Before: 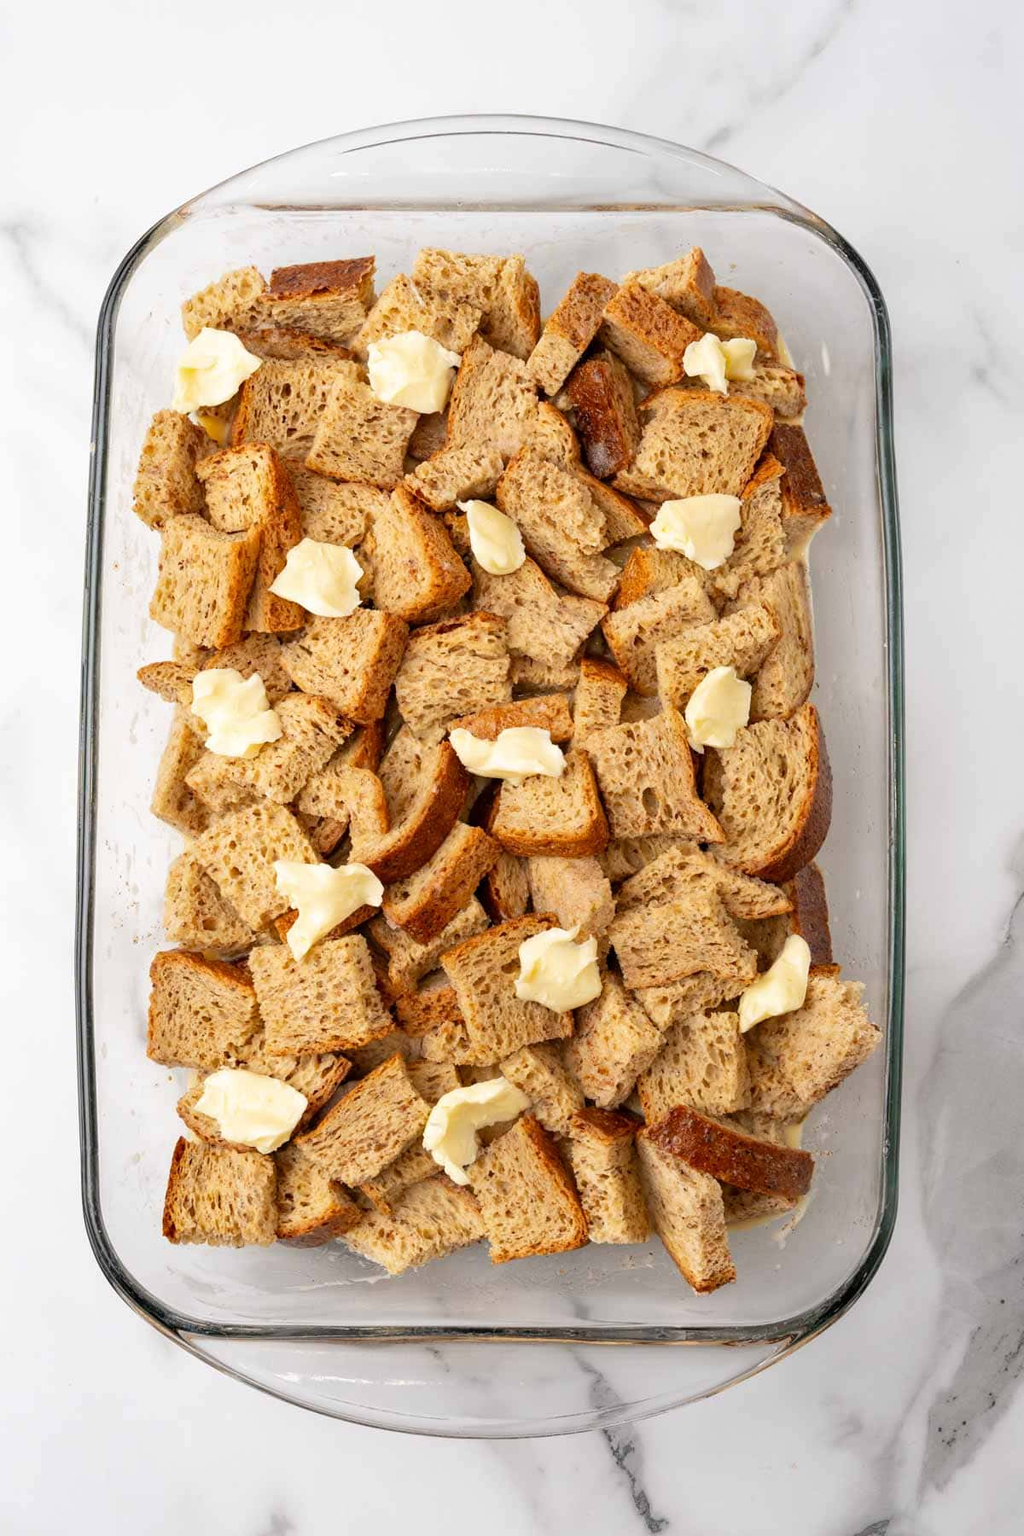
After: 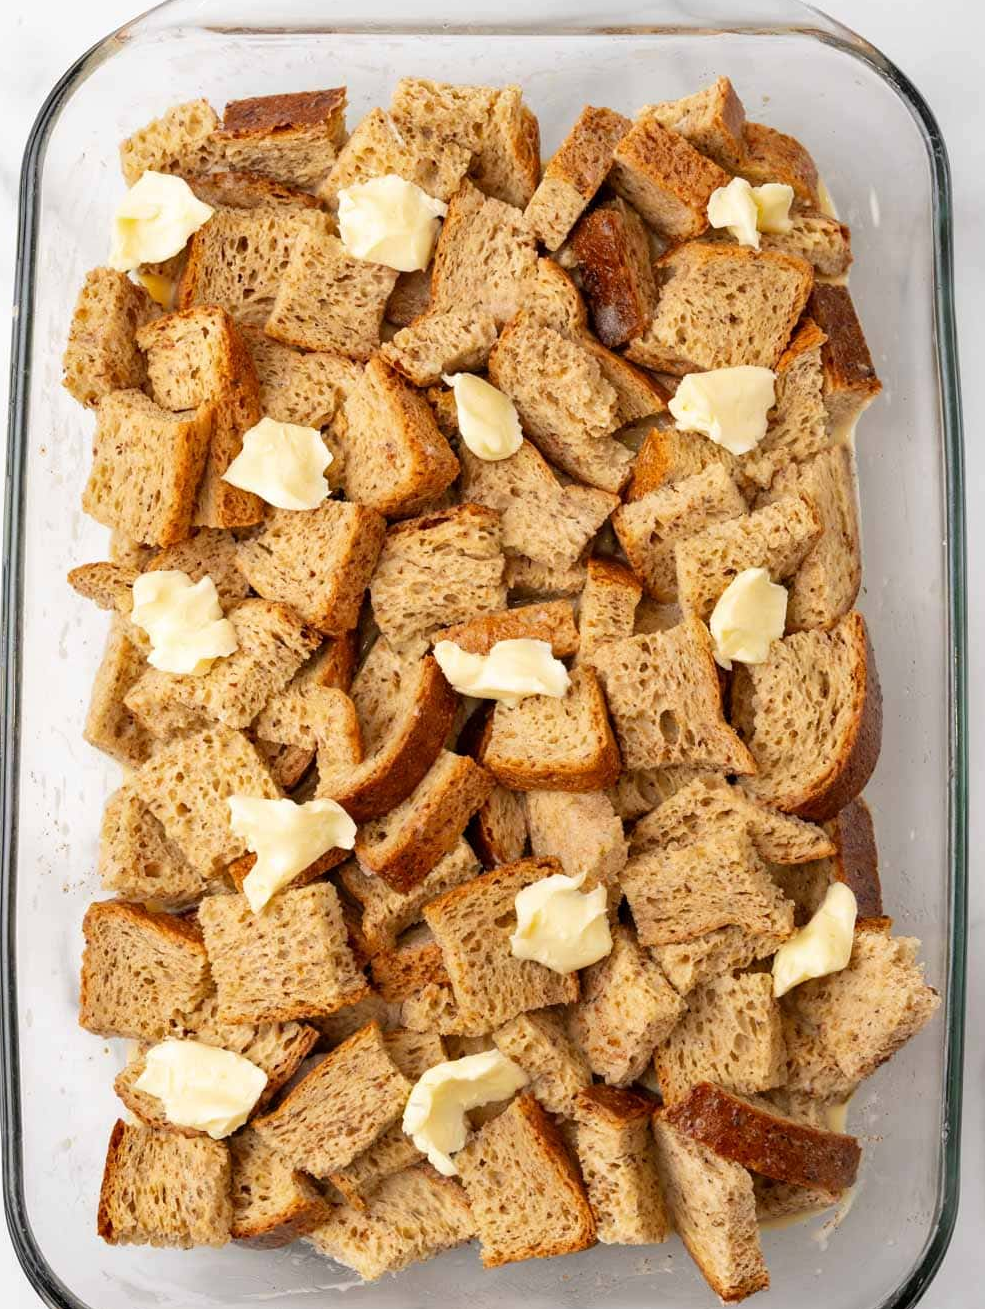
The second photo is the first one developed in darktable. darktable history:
crop: left 7.772%, top 11.834%, right 10.144%, bottom 15.393%
